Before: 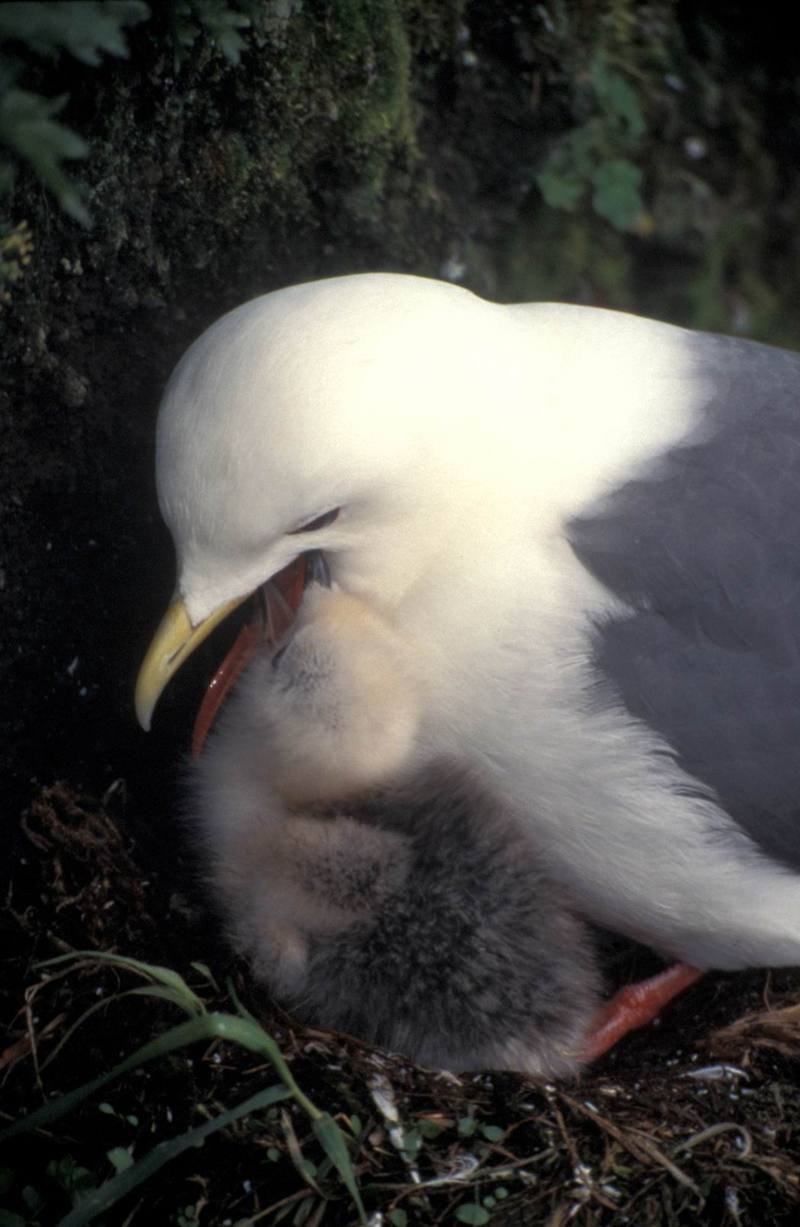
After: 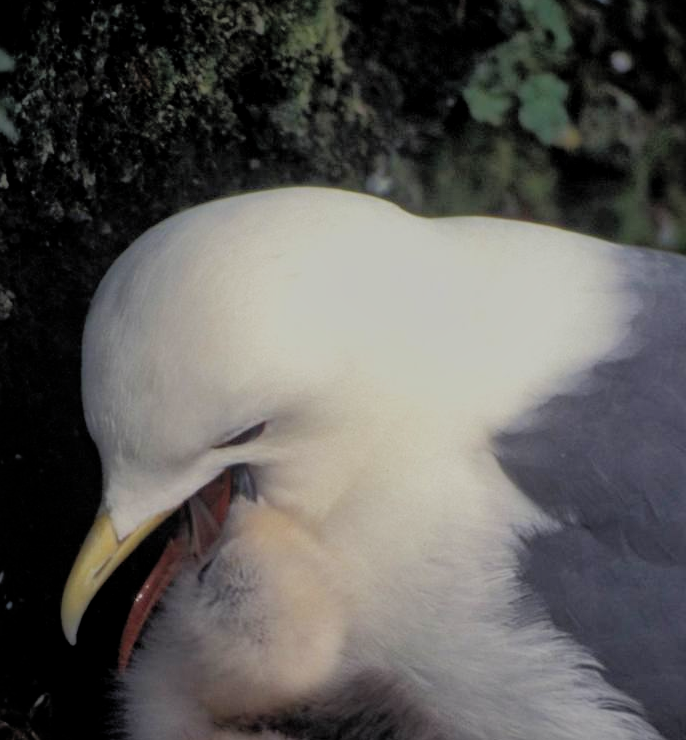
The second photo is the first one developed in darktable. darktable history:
local contrast: mode bilateral grid, contrast 21, coarseness 50, detail 119%, midtone range 0.2
color zones: curves: ch0 [(0.25, 0.5) (0.428, 0.473) (0.75, 0.5)]; ch1 [(0.243, 0.479) (0.398, 0.452) (0.75, 0.5)]
filmic rgb: black relative exposure -7.3 EV, white relative exposure 5.06 EV, hardness 3.19, add noise in highlights 0.002, color science v3 (2019), use custom middle-gray values true, contrast in highlights soft
haze removal: compatibility mode true, adaptive false
shadows and highlights: on, module defaults
crop and rotate: left 9.36%, top 7.163%, right 4.824%, bottom 32.512%
